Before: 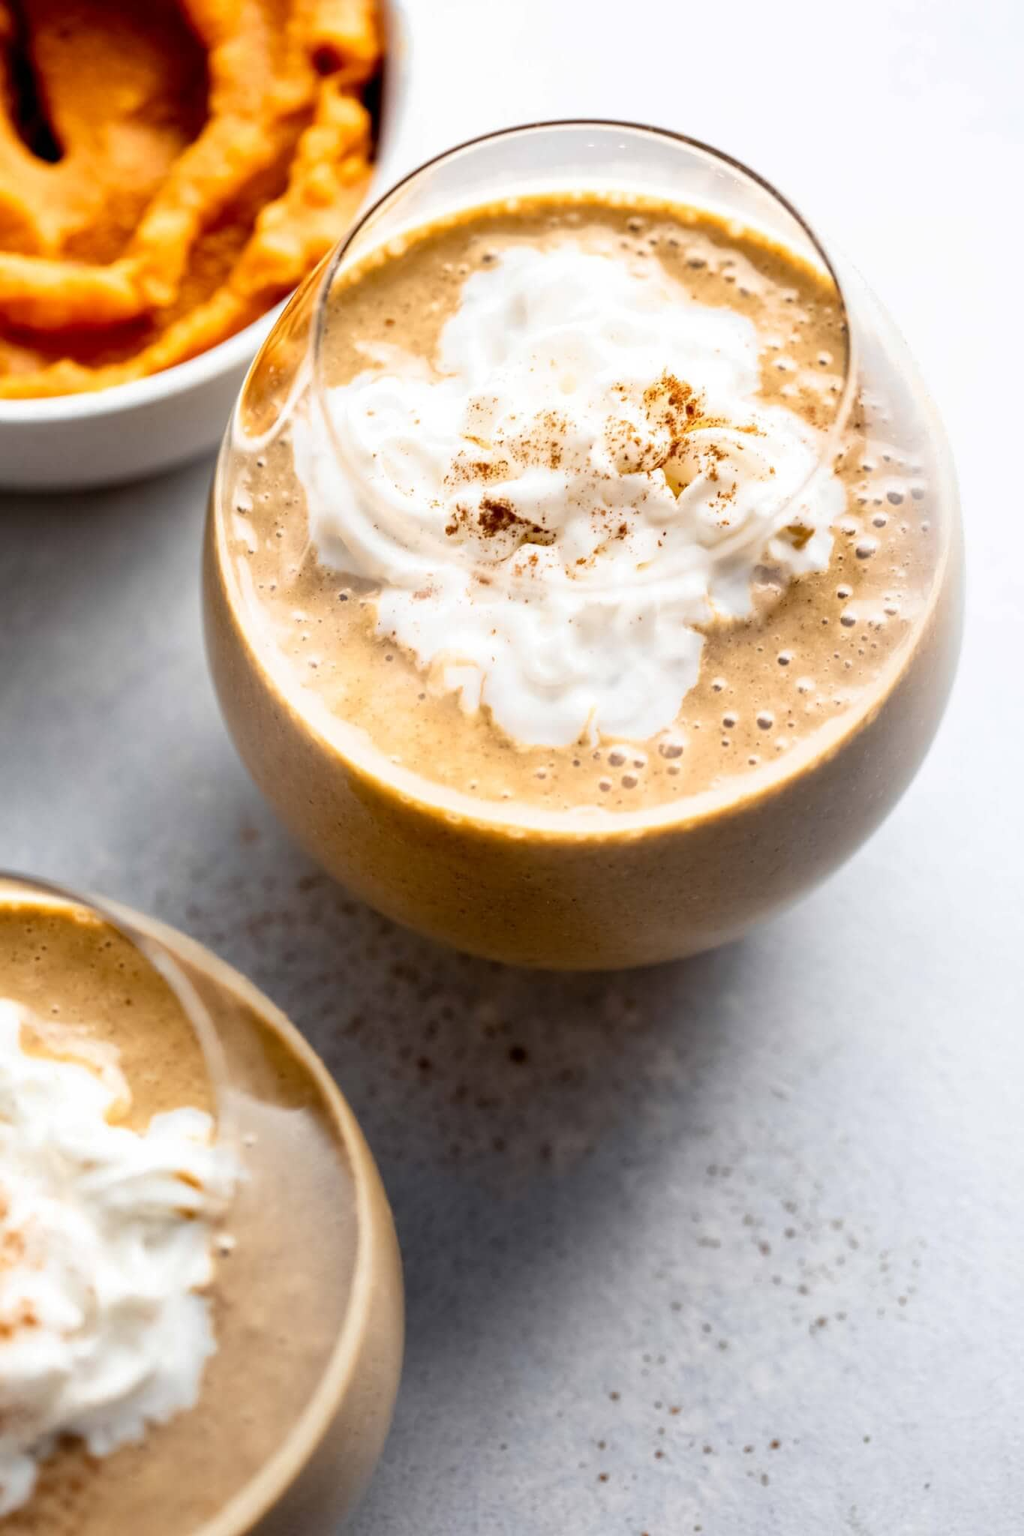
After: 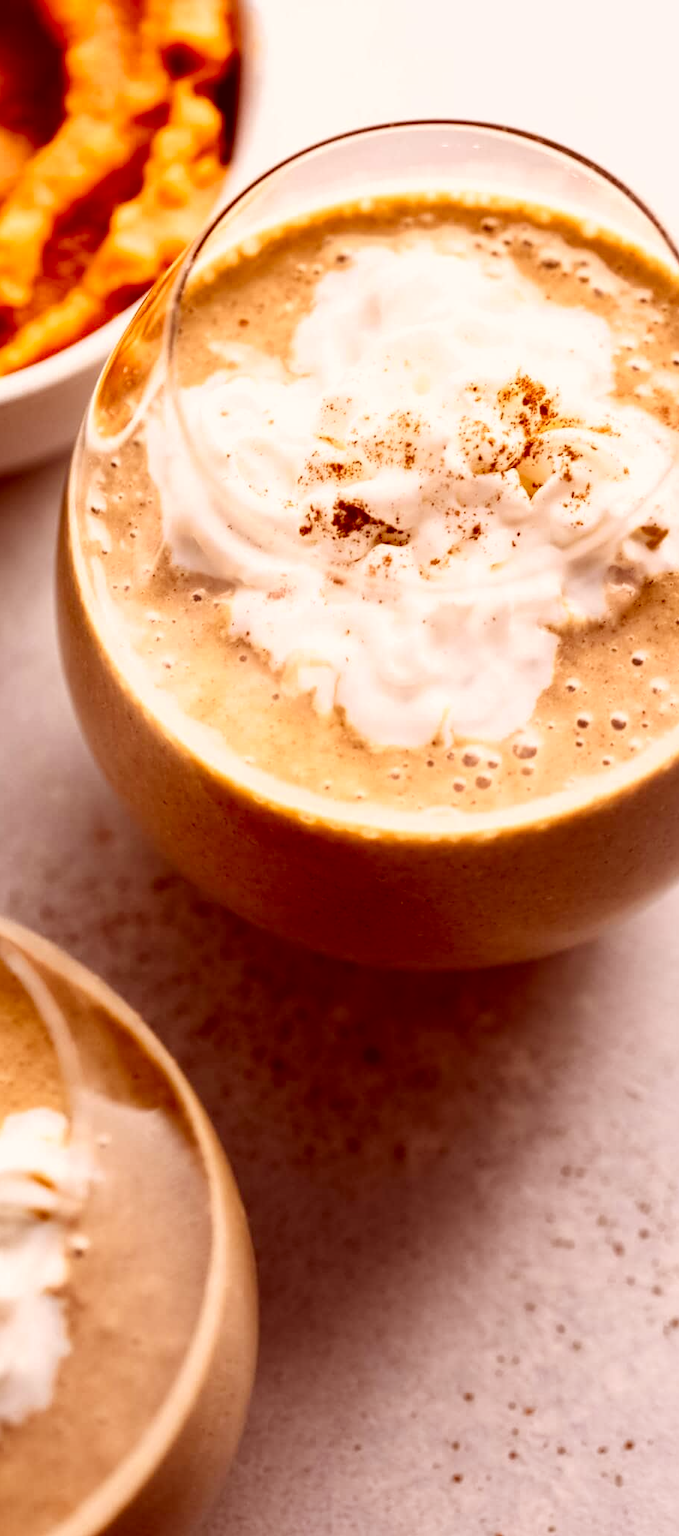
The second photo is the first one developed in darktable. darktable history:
contrast brightness saturation: contrast 0.128, brightness -0.057, saturation 0.158
color correction: highlights a* 9.34, highlights b* 8.94, shadows a* 39.8, shadows b* 39.47, saturation 0.794
crop and rotate: left 14.333%, right 19.353%
